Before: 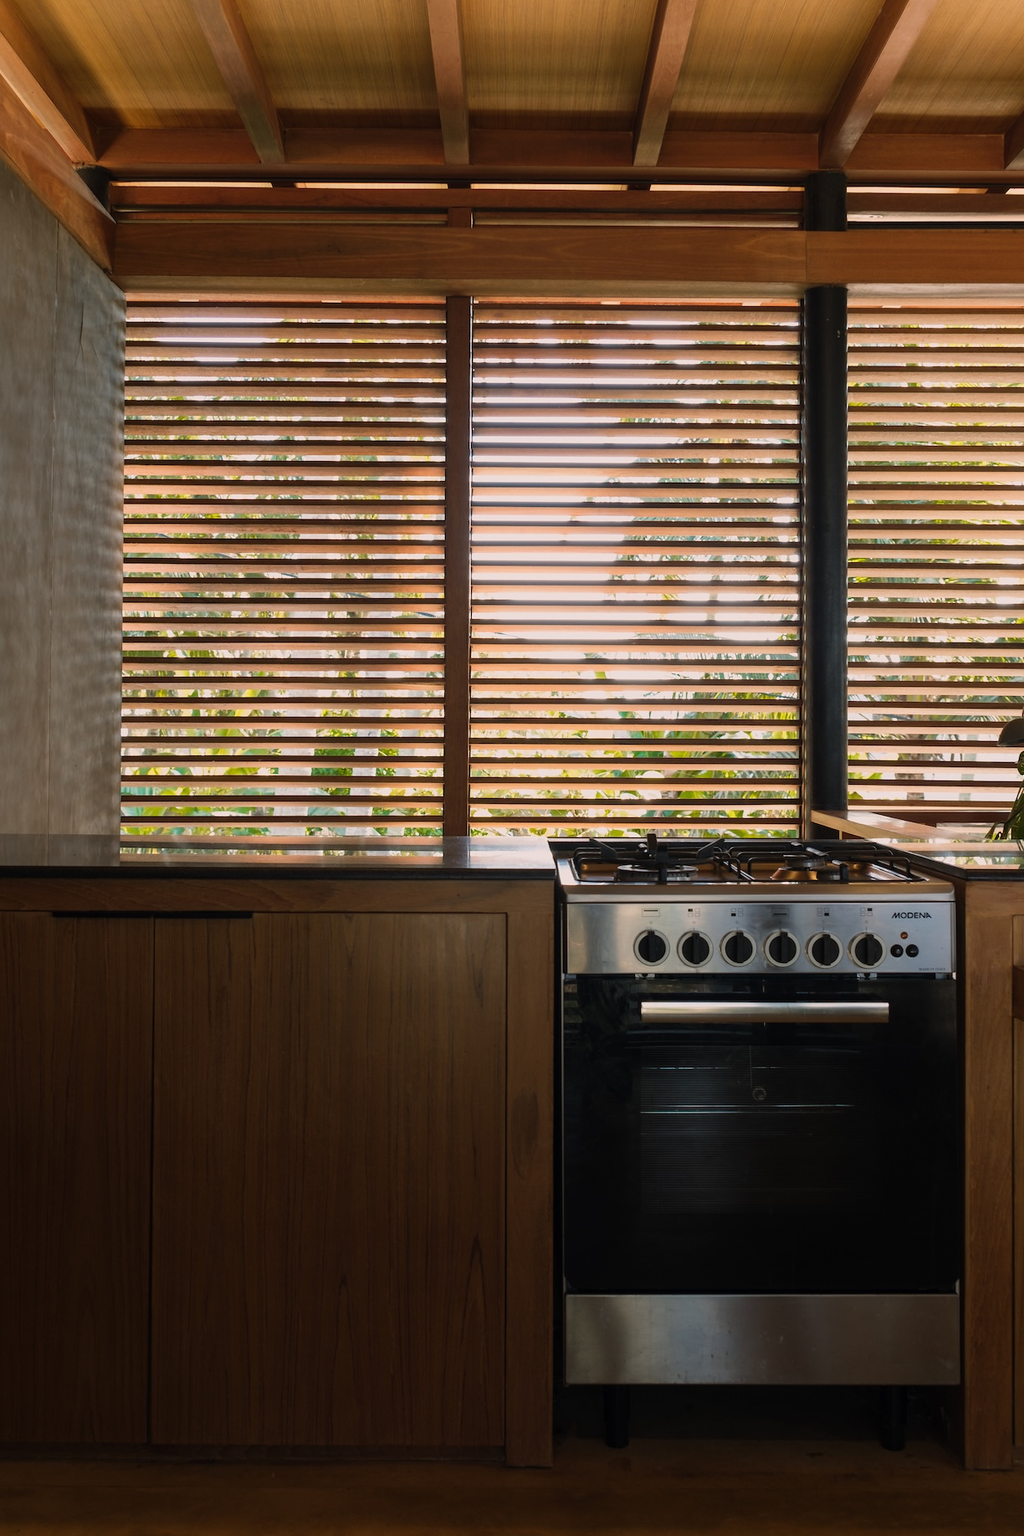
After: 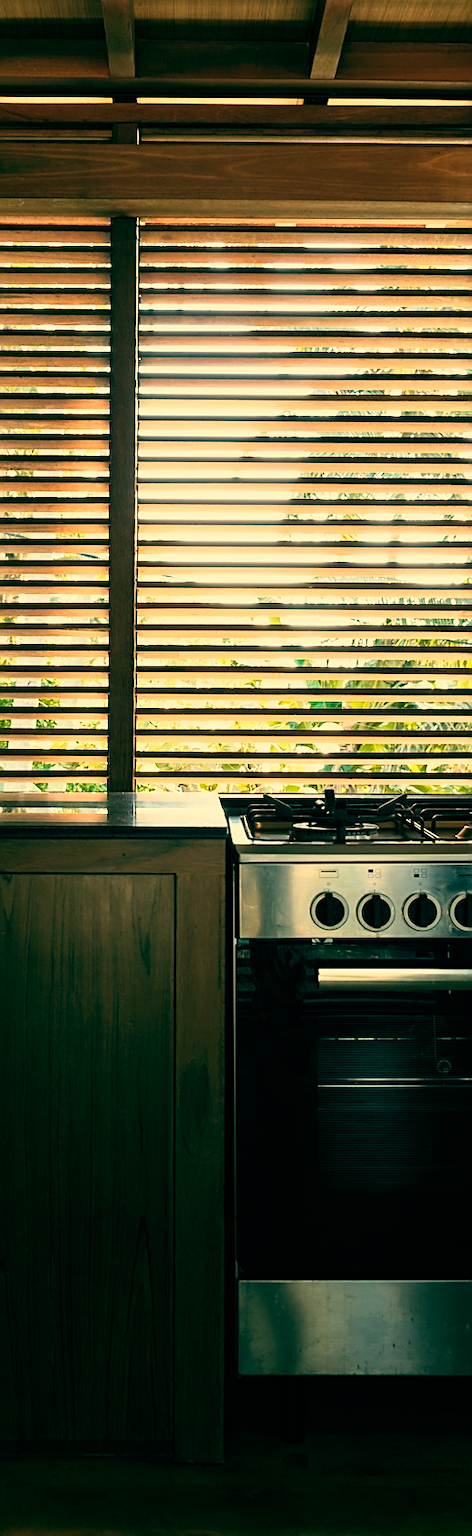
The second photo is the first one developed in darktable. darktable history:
color balance: mode lift, gamma, gain (sRGB), lift [1, 0.69, 1, 1], gamma [1, 1.482, 1, 1], gain [1, 1, 1, 0.802]
crop: left 33.452%, top 6.025%, right 23.155%
base curve: curves: ch0 [(0, 0) (0.005, 0.002) (0.193, 0.295) (0.399, 0.664) (0.75, 0.928) (1, 1)]
sharpen: on, module defaults
